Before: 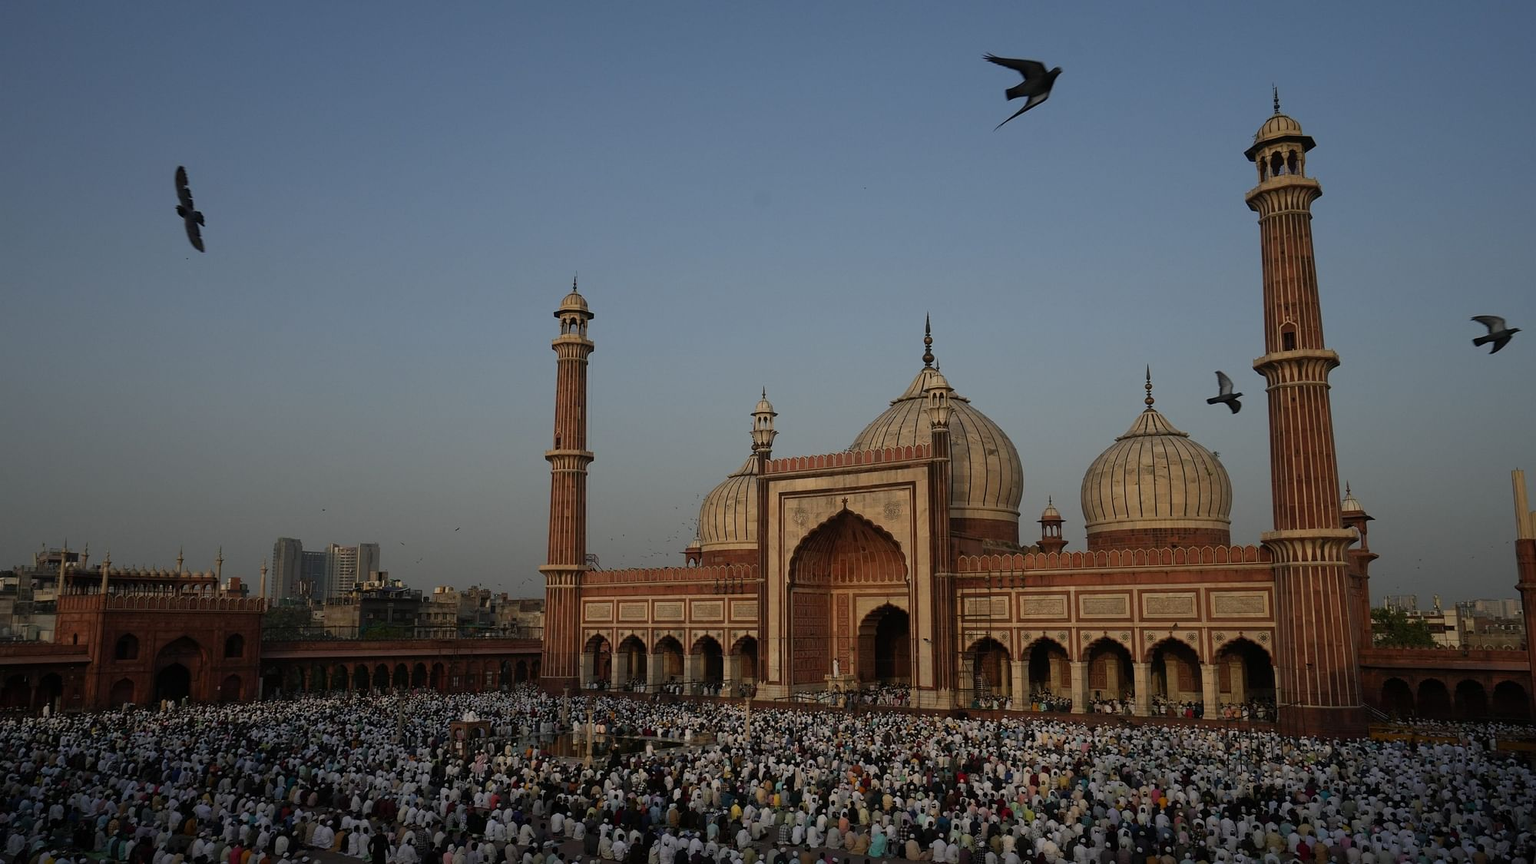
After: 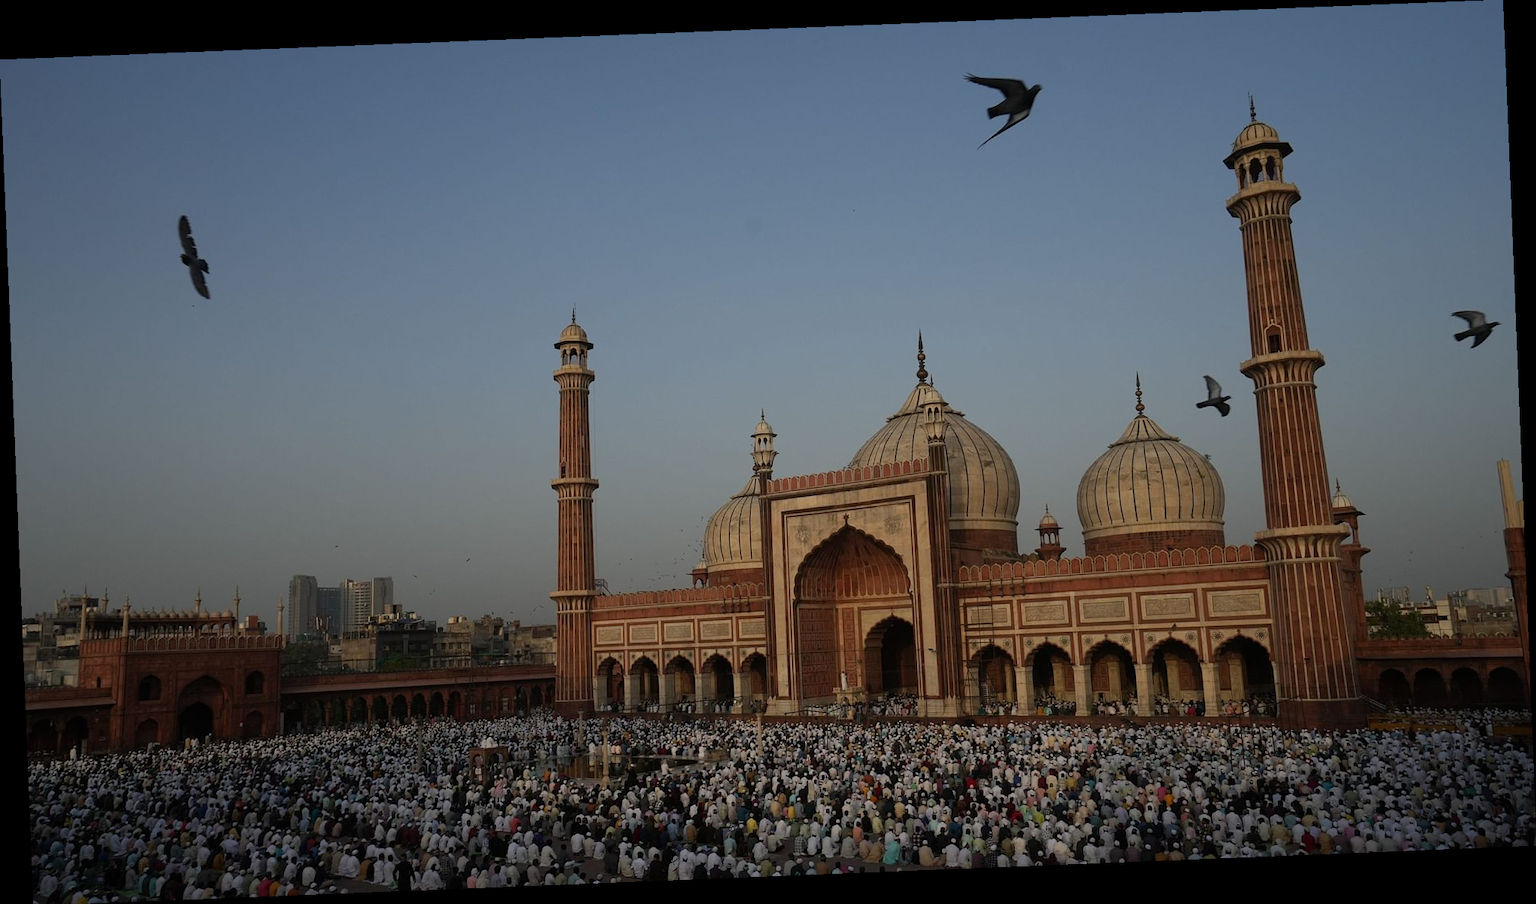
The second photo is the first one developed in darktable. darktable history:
rotate and perspective: rotation -2.29°, automatic cropping off
